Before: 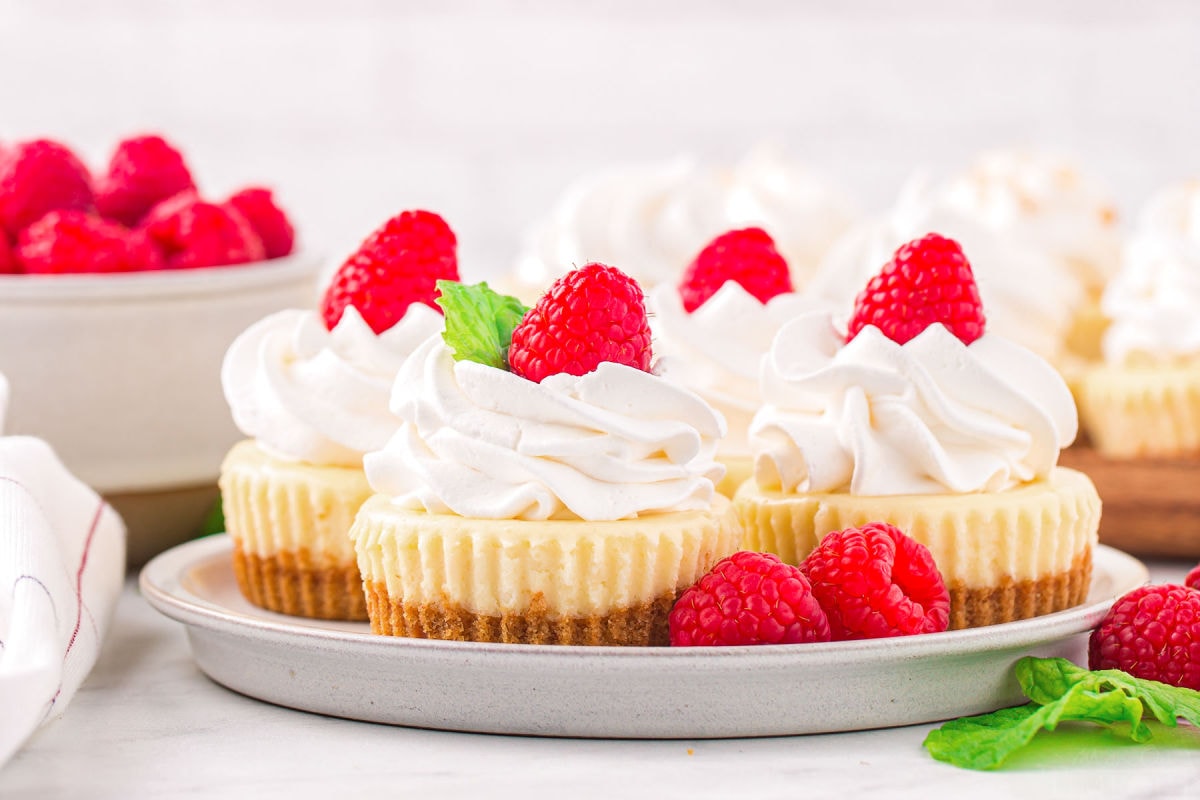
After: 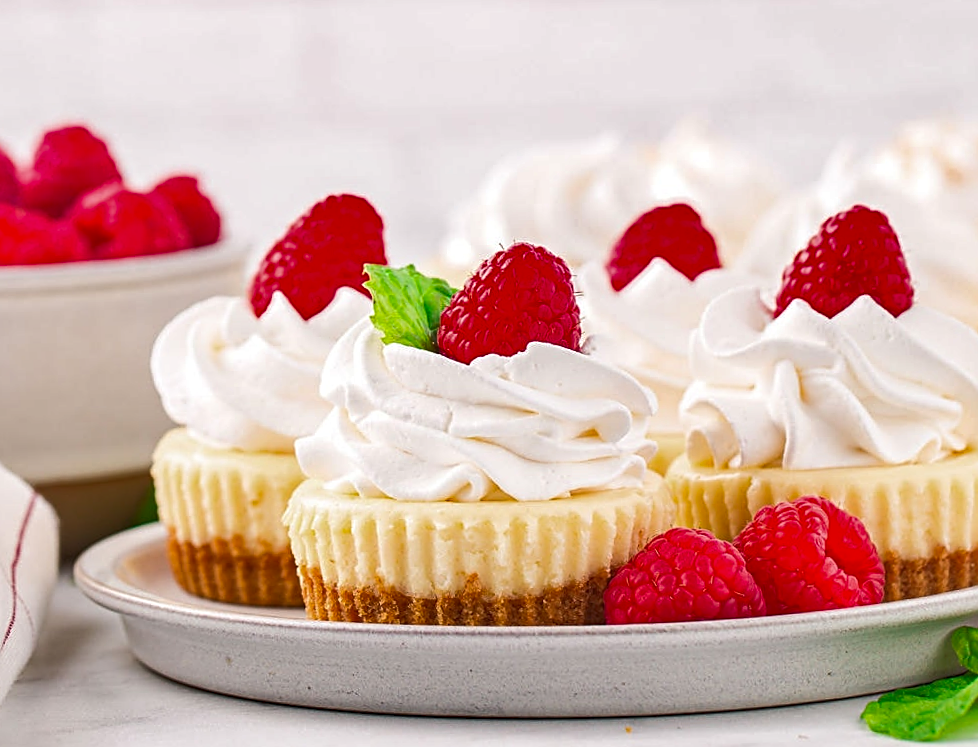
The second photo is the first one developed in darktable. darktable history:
sharpen: on, module defaults
crop and rotate: angle 1.34°, left 4.377%, top 0.867%, right 11.288%, bottom 2.508%
shadows and highlights: shadows 6.38, soften with gaussian
